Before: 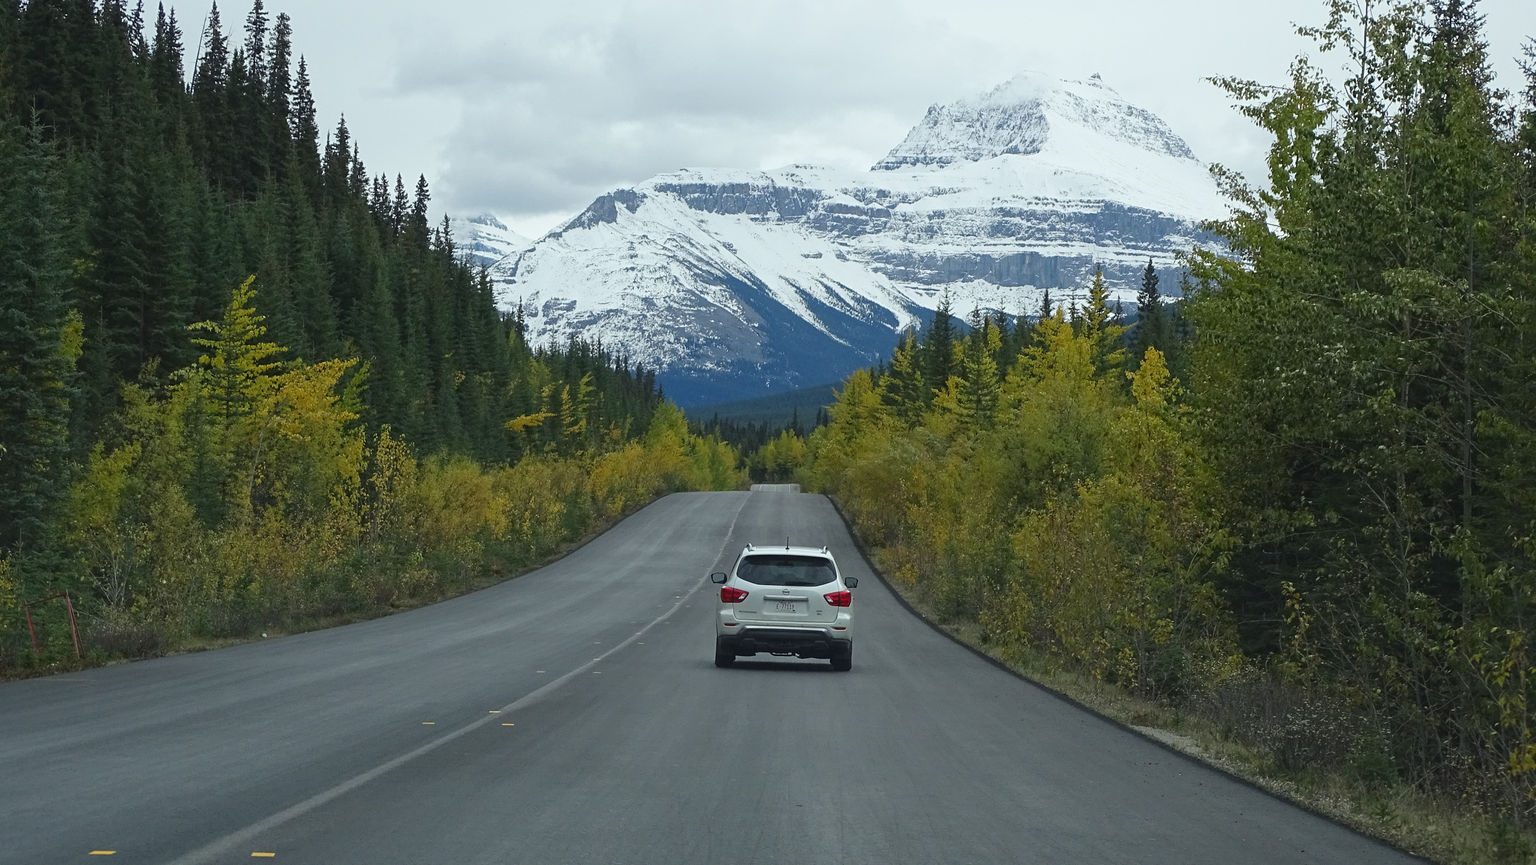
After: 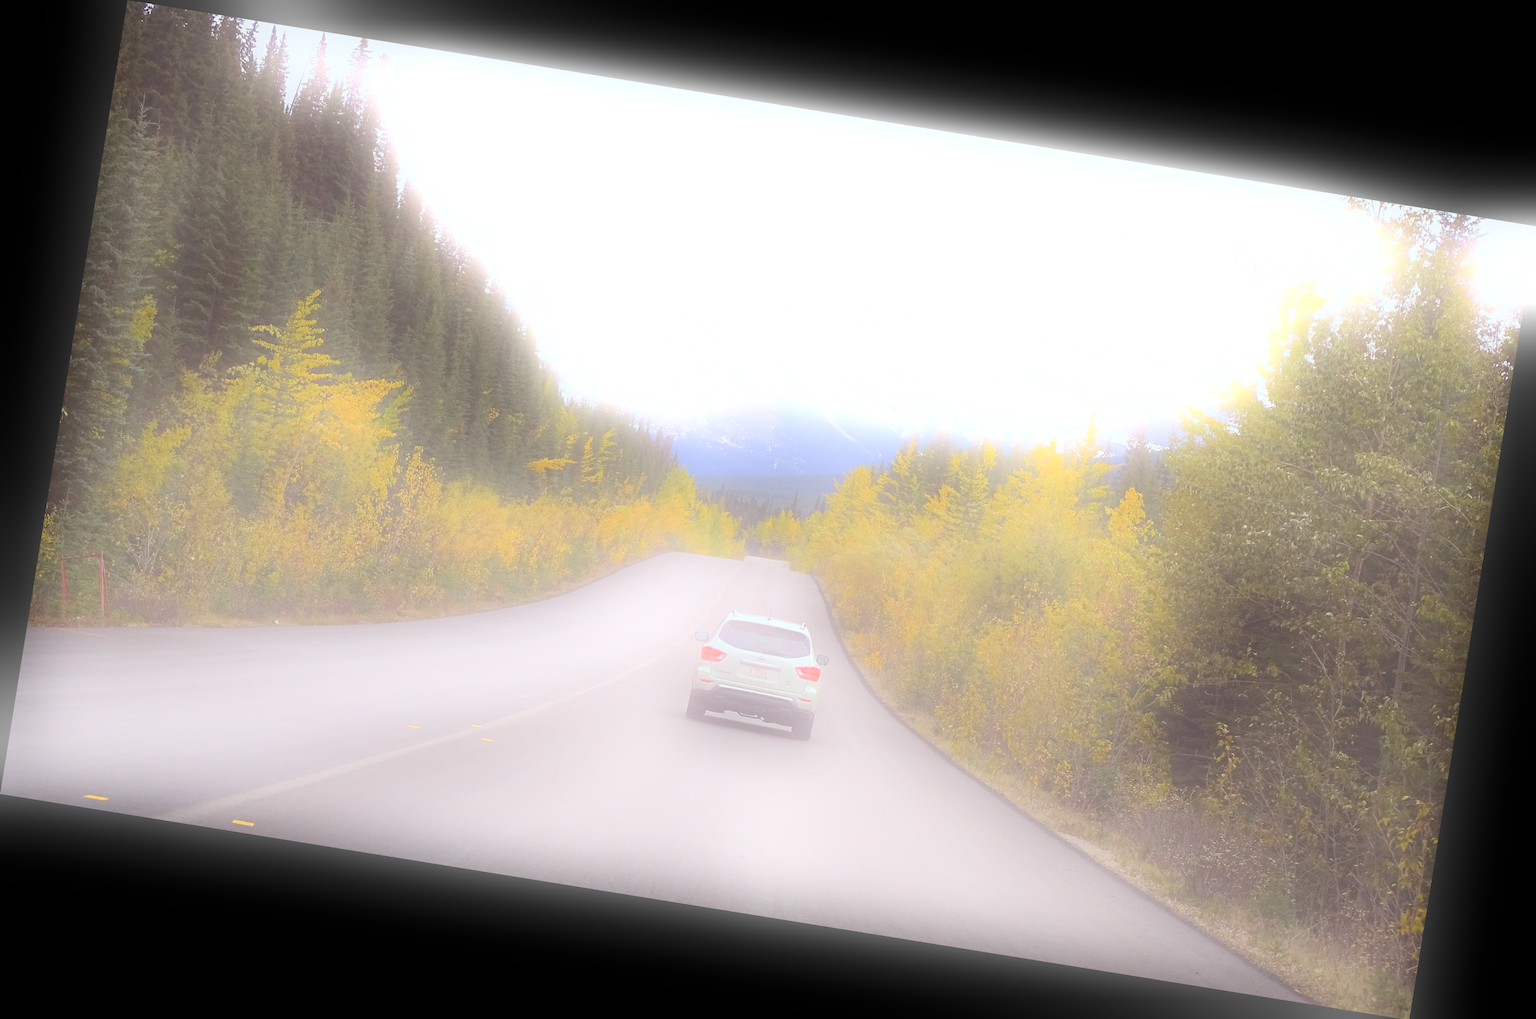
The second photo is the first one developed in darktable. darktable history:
bloom: size 25%, threshold 5%, strength 90%
rgb levels: mode RGB, independent channels, levels [[0, 0.474, 1], [0, 0.5, 1], [0, 0.5, 1]]
rotate and perspective: rotation 9.12°, automatic cropping off
